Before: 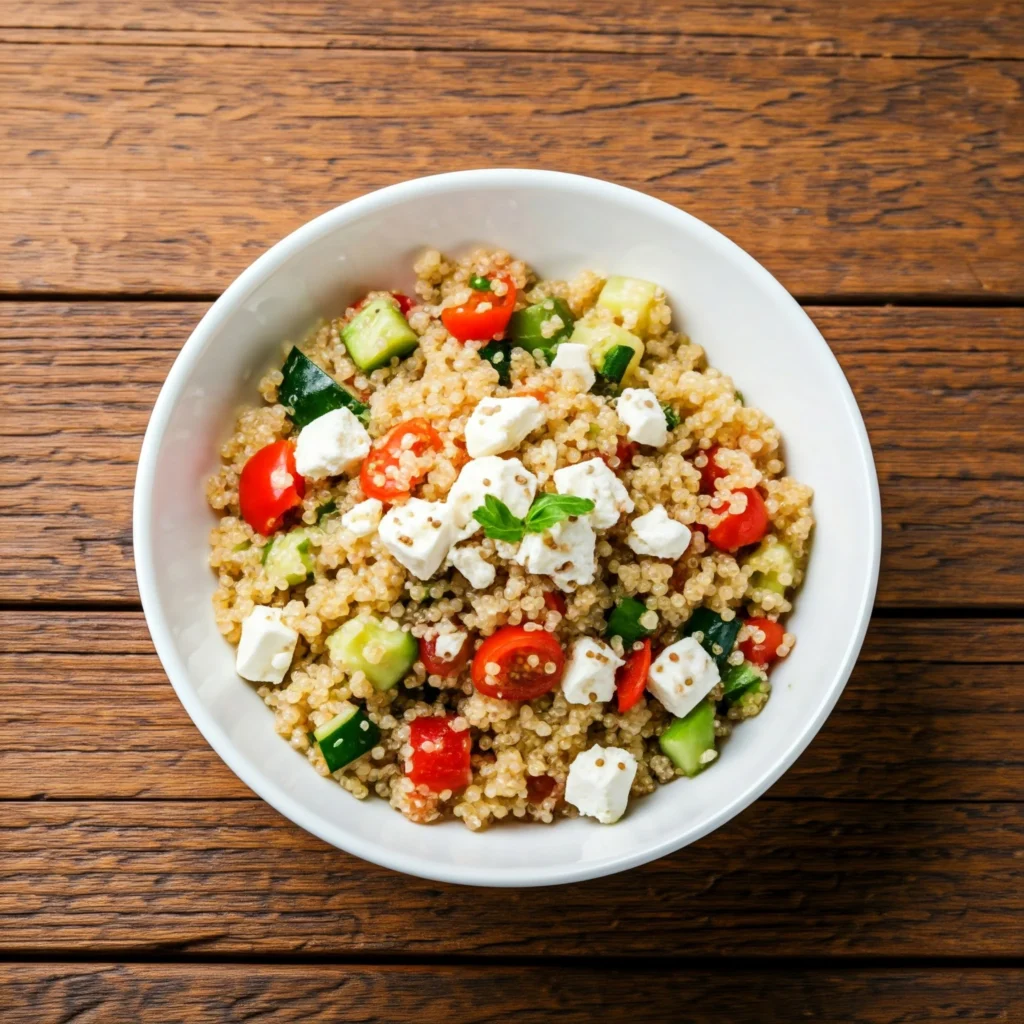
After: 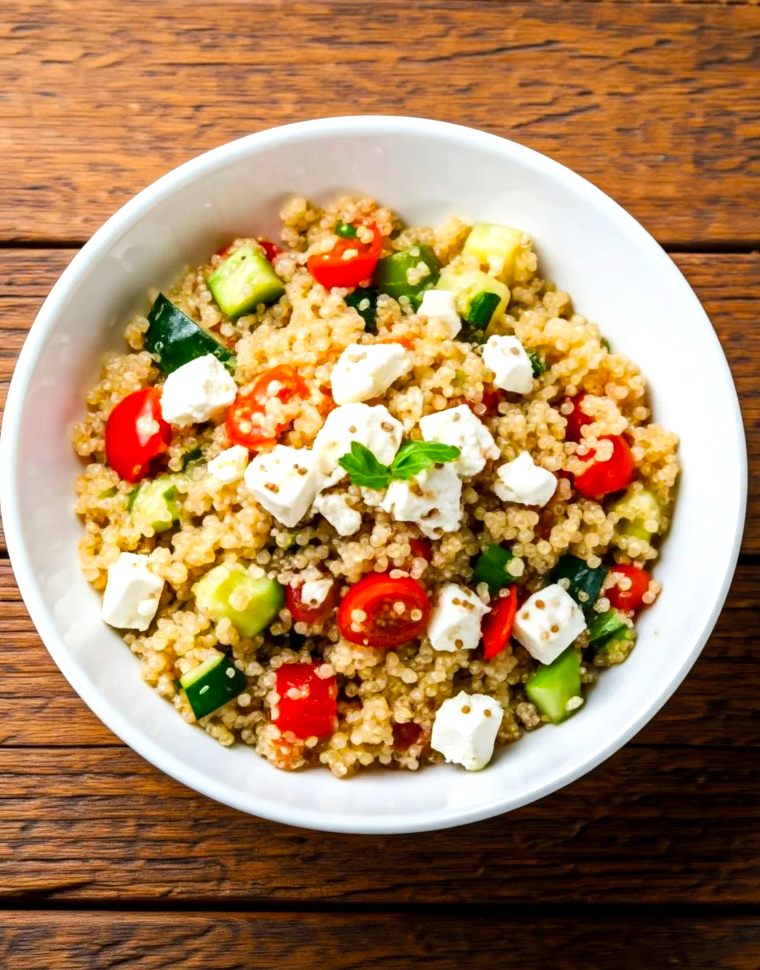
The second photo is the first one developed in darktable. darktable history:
color balance: lift [1, 1, 0.999, 1.001], gamma [1, 1.003, 1.005, 0.995], gain [1, 0.992, 0.988, 1.012], contrast 5%, output saturation 110%
exposure: black level correction 0.001, exposure 0.14 EV, compensate highlight preservation false
crop and rotate: left 13.15%, top 5.251%, right 12.609%
